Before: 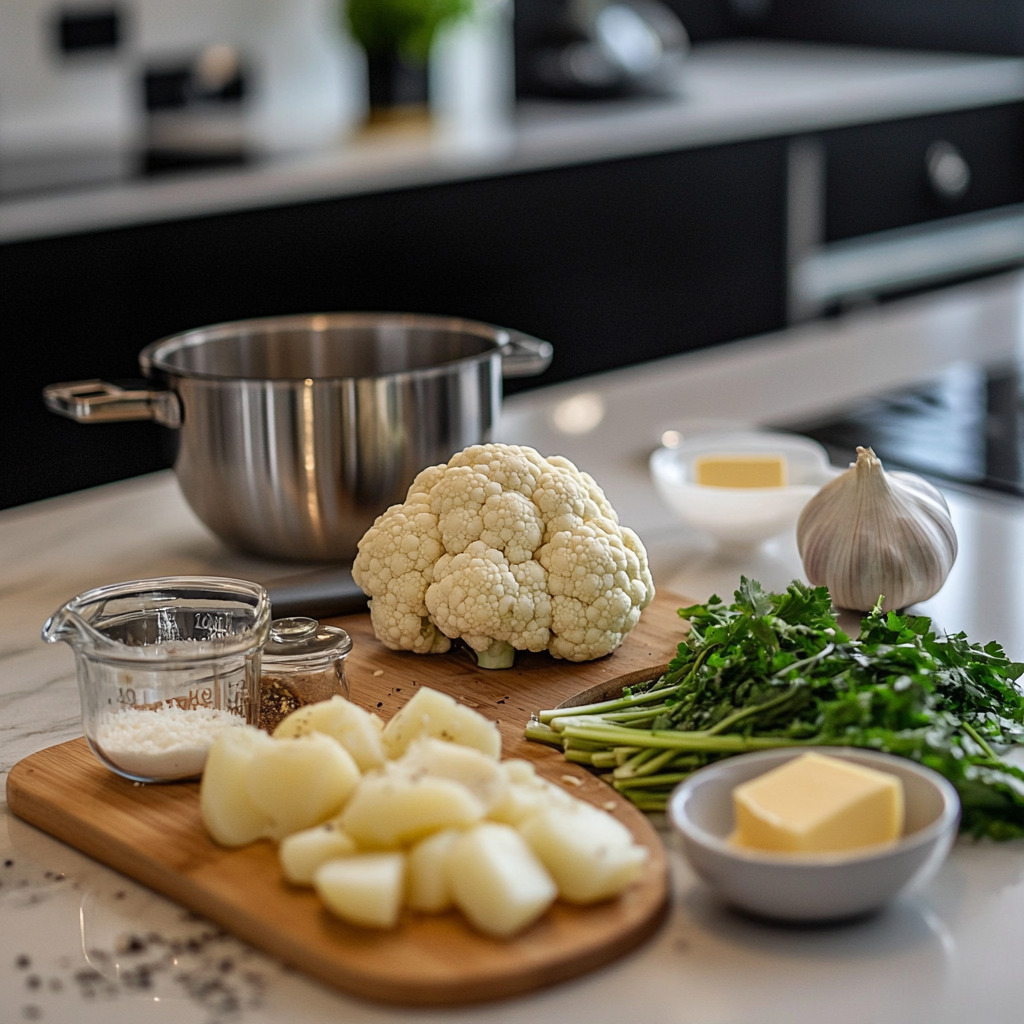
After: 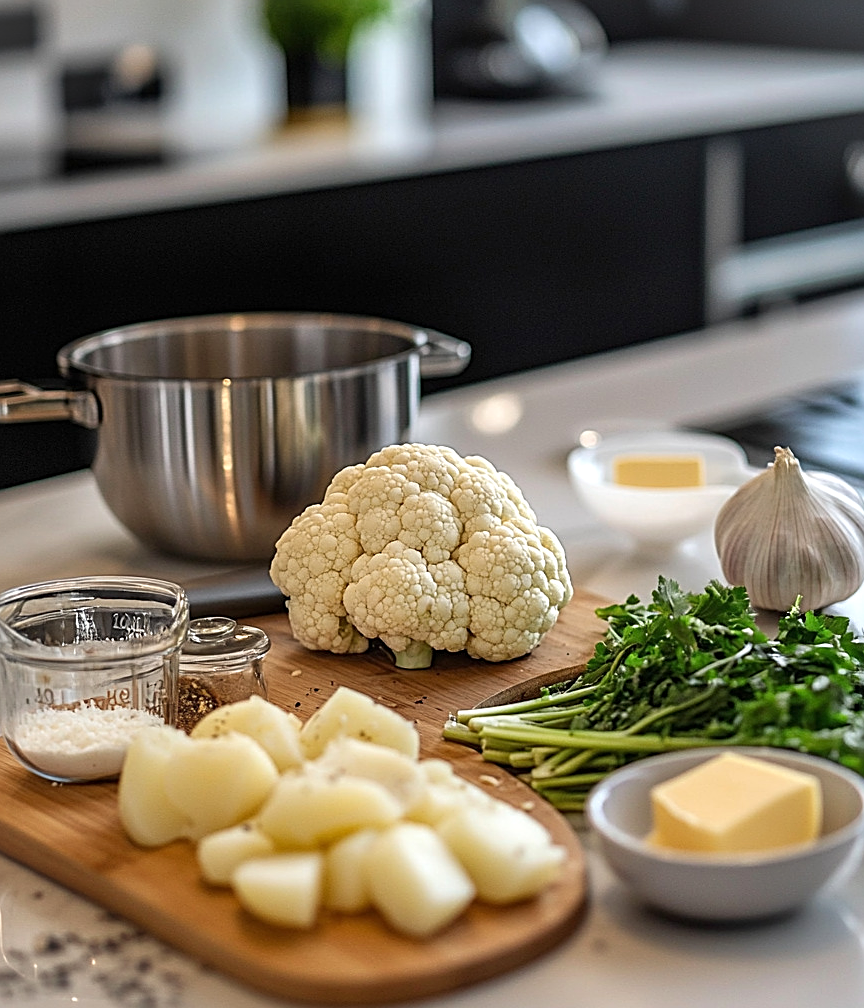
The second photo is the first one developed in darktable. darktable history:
crop: left 8.026%, right 7.374%
sharpen: amount 0.575
exposure: black level correction 0, exposure 0.3 EV, compensate highlight preservation false
vignetting: fall-off start 100%, brightness 0.05, saturation 0
